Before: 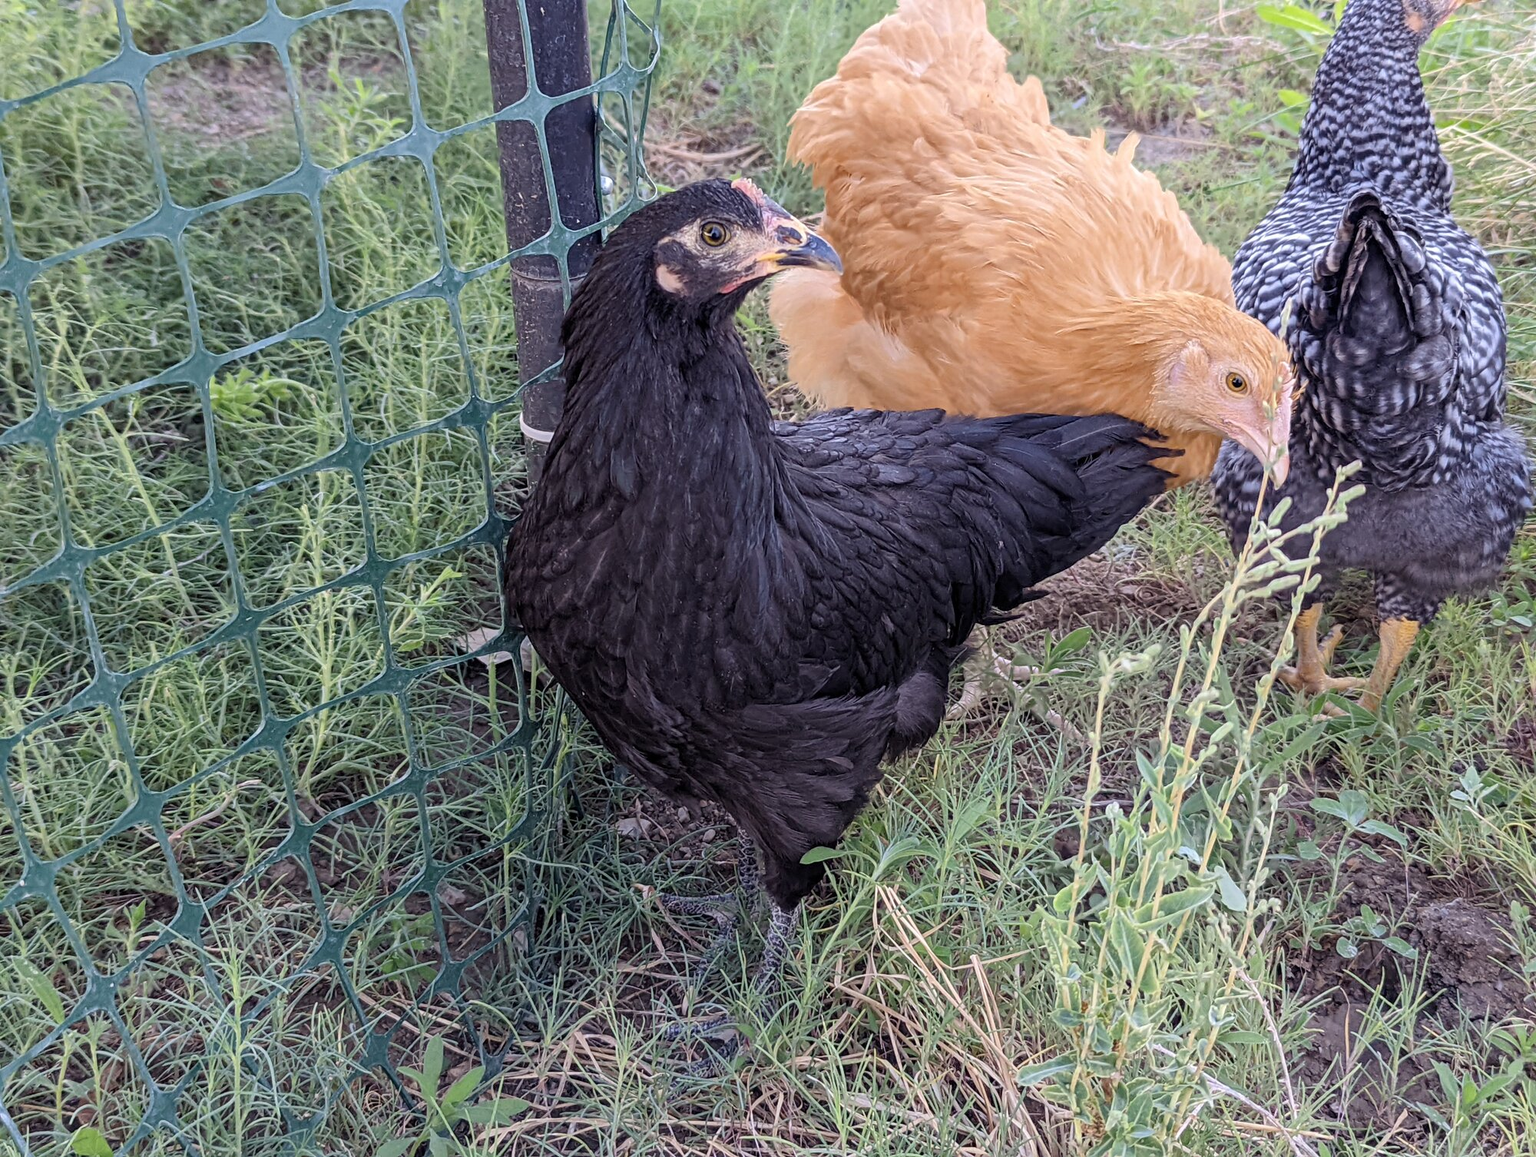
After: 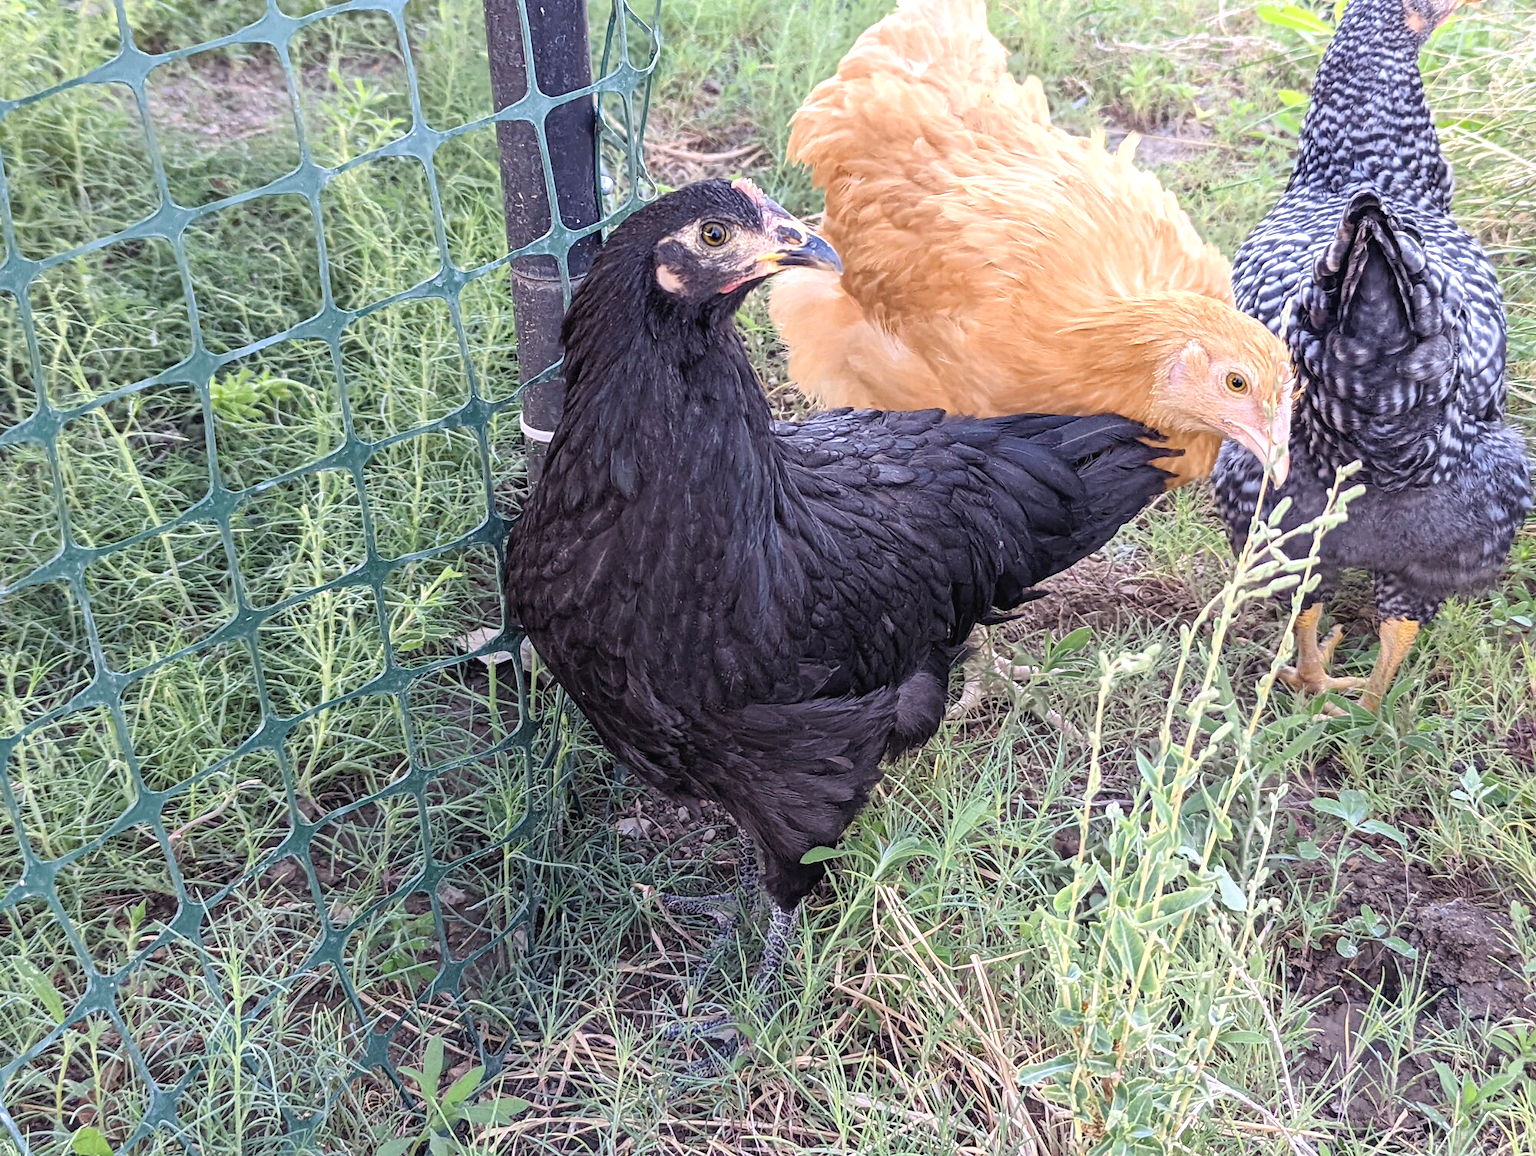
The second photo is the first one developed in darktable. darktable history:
exposure: black level correction -0.002, exposure 0.534 EV, compensate exposure bias true, compensate highlight preservation false
